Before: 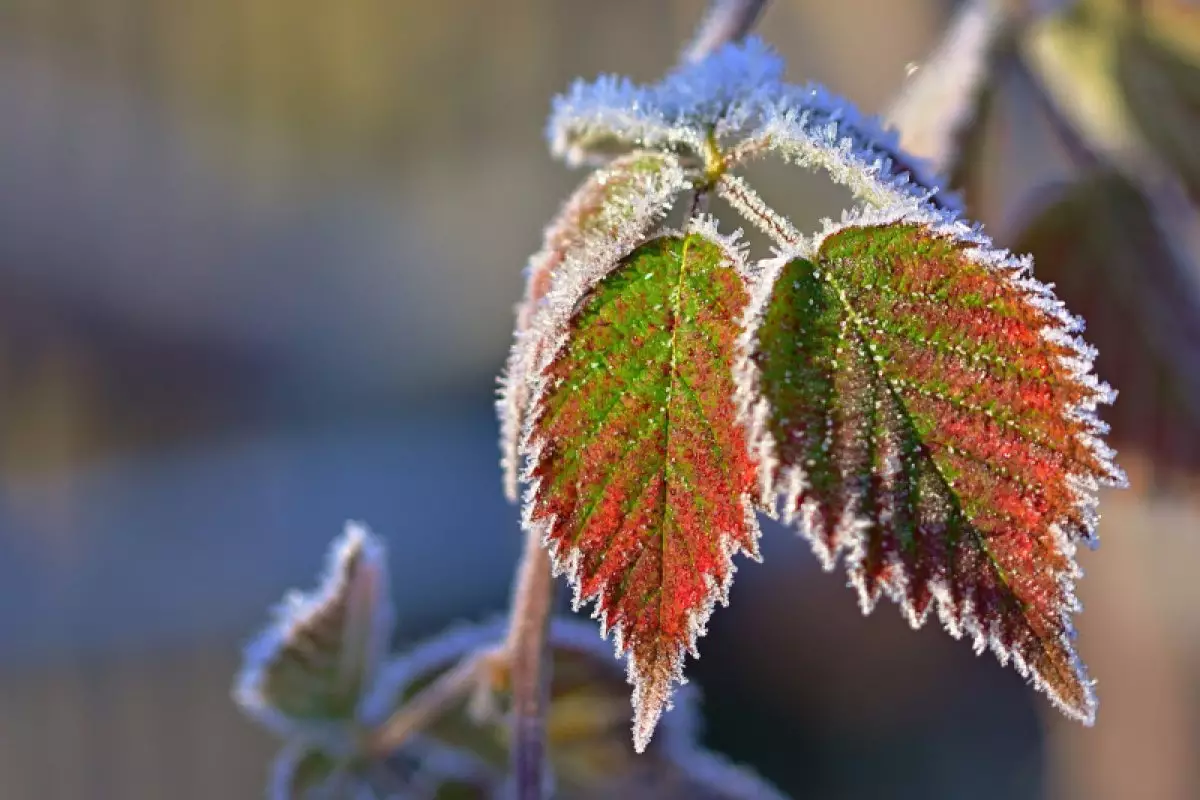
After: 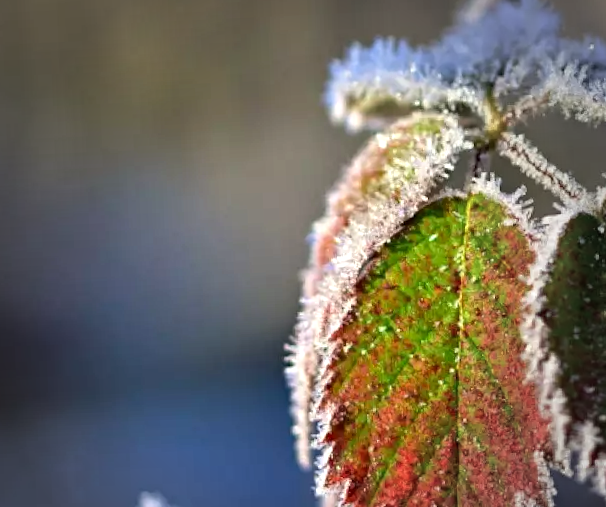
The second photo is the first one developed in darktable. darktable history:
rotate and perspective: rotation -2.22°, lens shift (horizontal) -0.022, automatic cropping off
vignetting: fall-off start 64.63%, center (-0.034, 0.148), width/height ratio 0.881
haze removal: compatibility mode true, adaptive false
tone equalizer: -8 EV -0.417 EV, -7 EV -0.389 EV, -6 EV -0.333 EV, -5 EV -0.222 EV, -3 EV 0.222 EV, -2 EV 0.333 EV, -1 EV 0.389 EV, +0 EV 0.417 EV, edges refinement/feathering 500, mask exposure compensation -1.57 EV, preserve details no
crop: left 17.835%, top 7.675%, right 32.881%, bottom 32.213%
